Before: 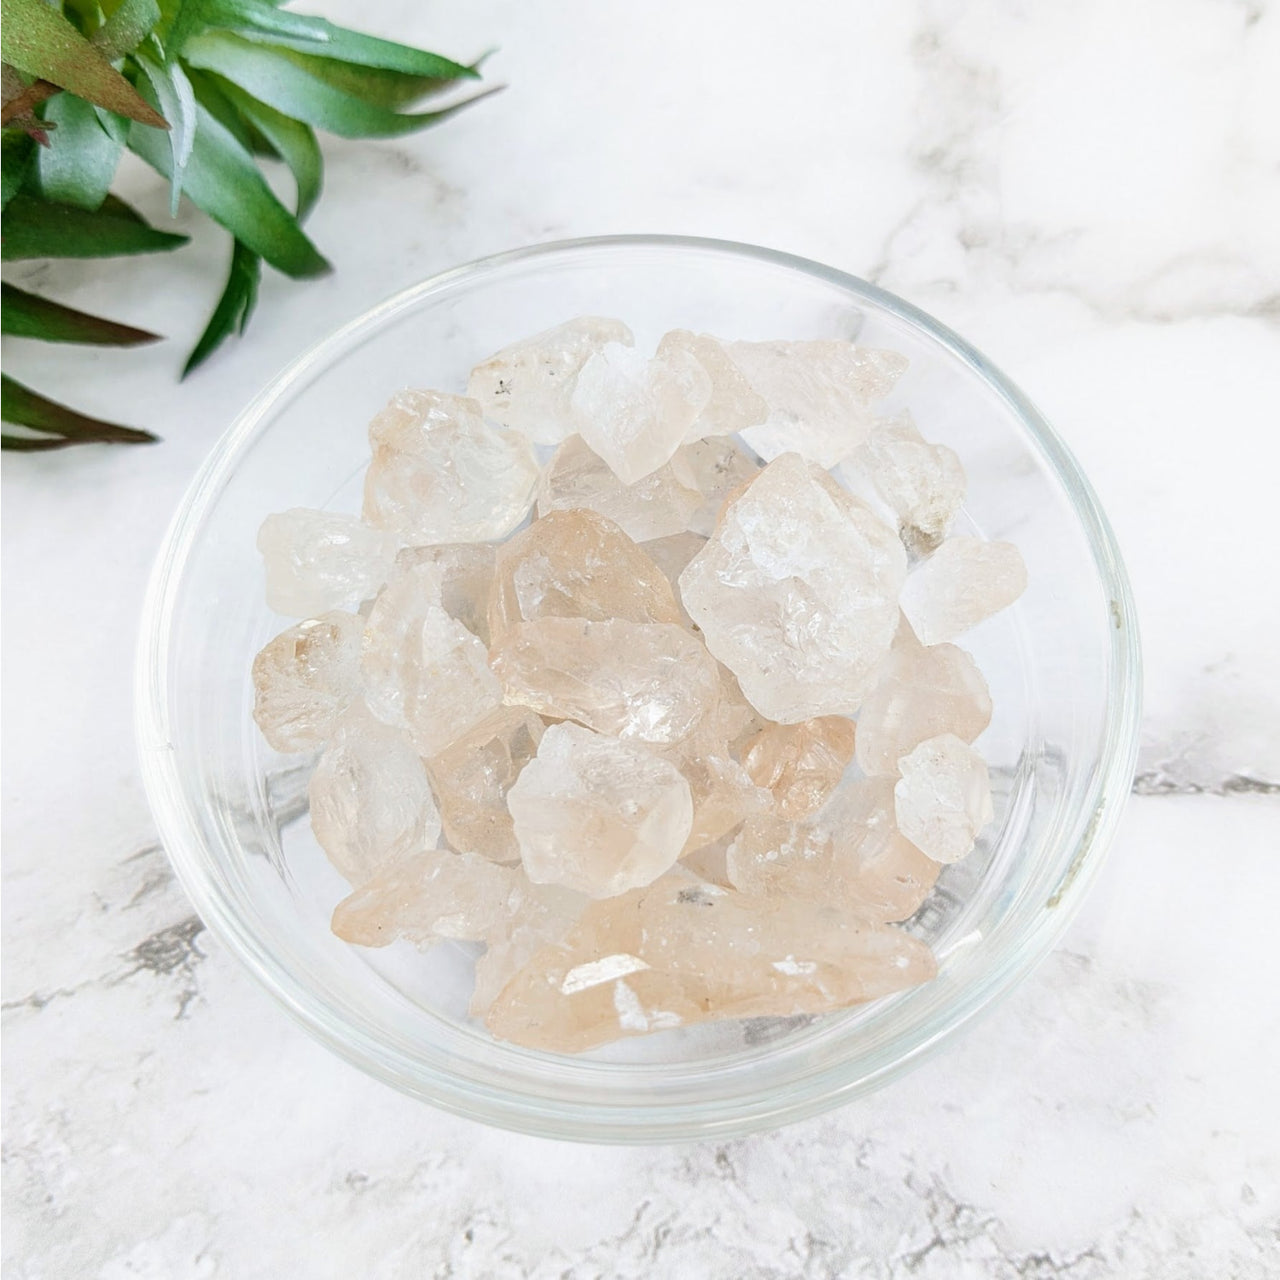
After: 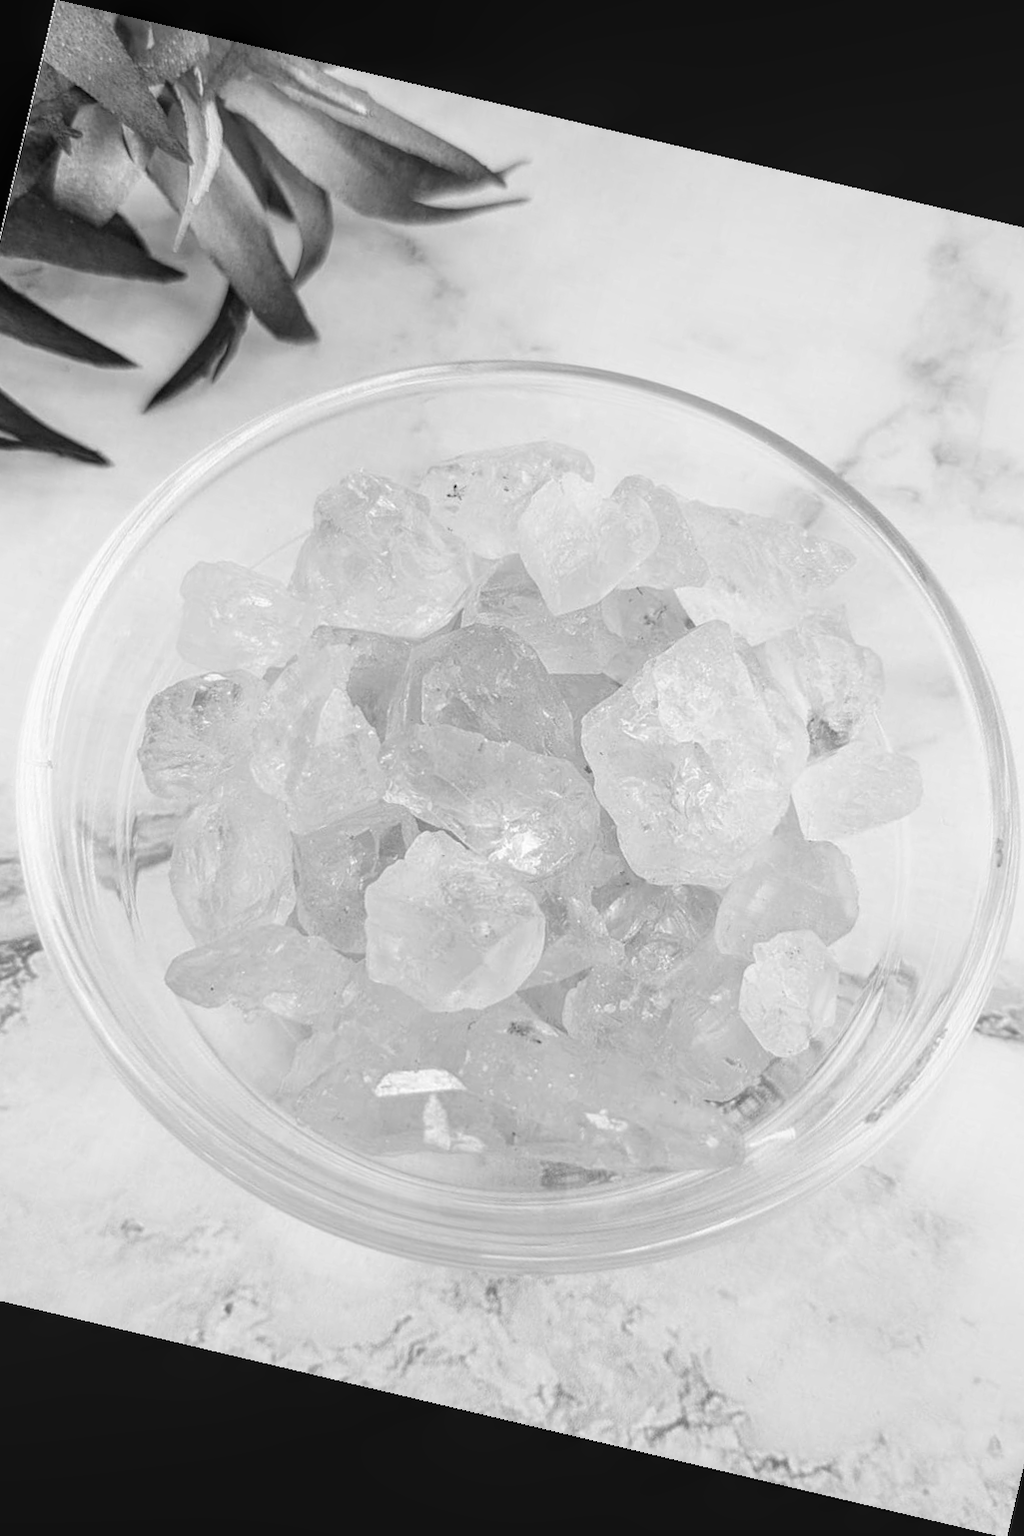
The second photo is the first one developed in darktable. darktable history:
monochrome: on, module defaults
rotate and perspective: rotation 13.27°, automatic cropping off
tone equalizer: -8 EV -0.55 EV
local contrast: on, module defaults
crop and rotate: left 15.546%, right 17.787%
